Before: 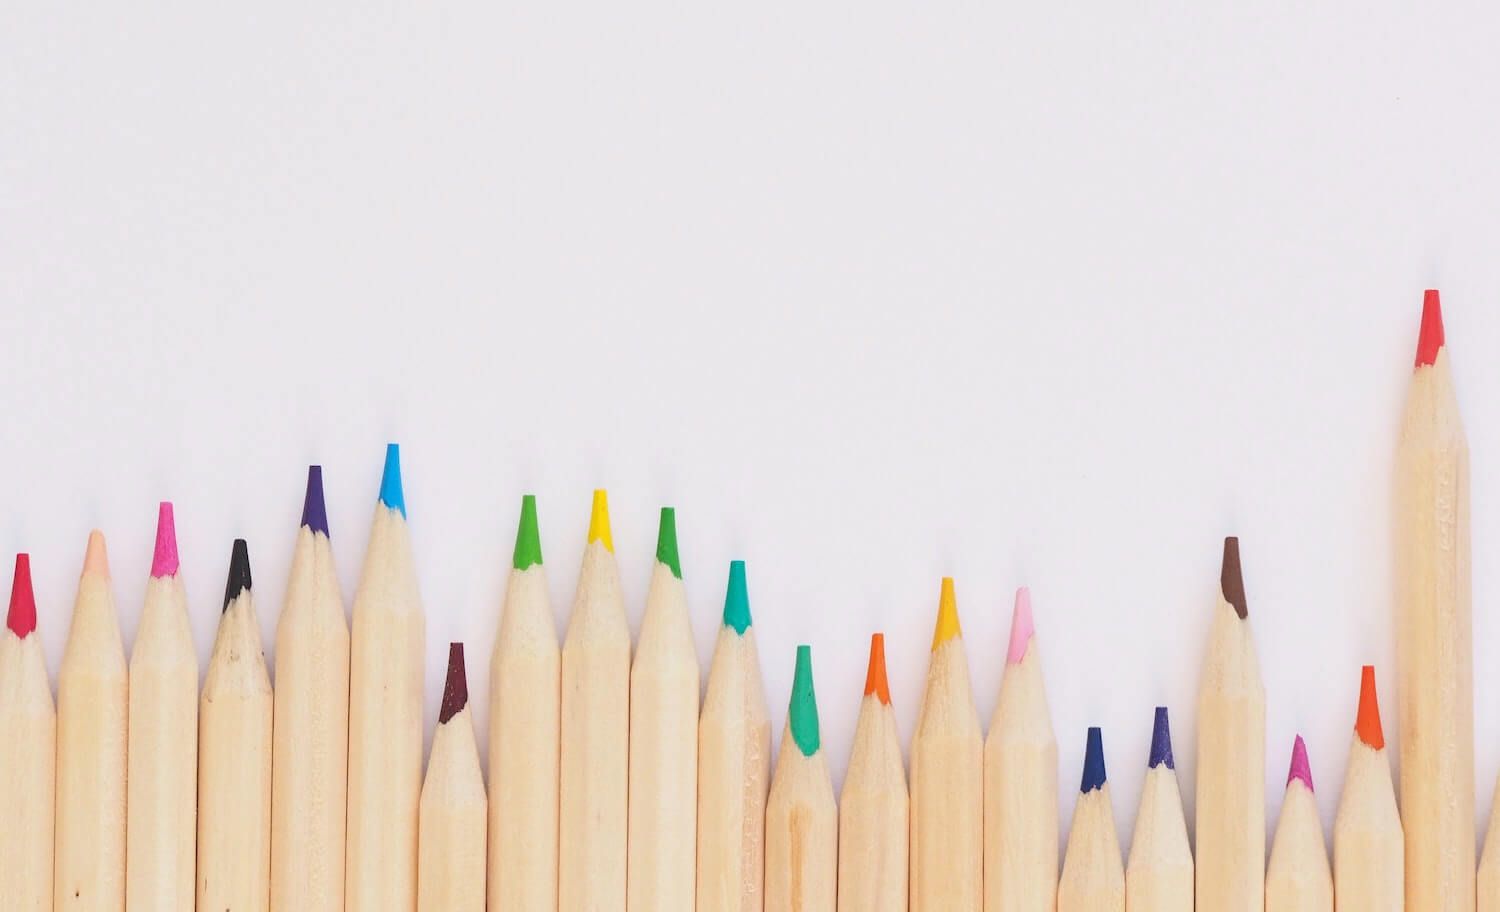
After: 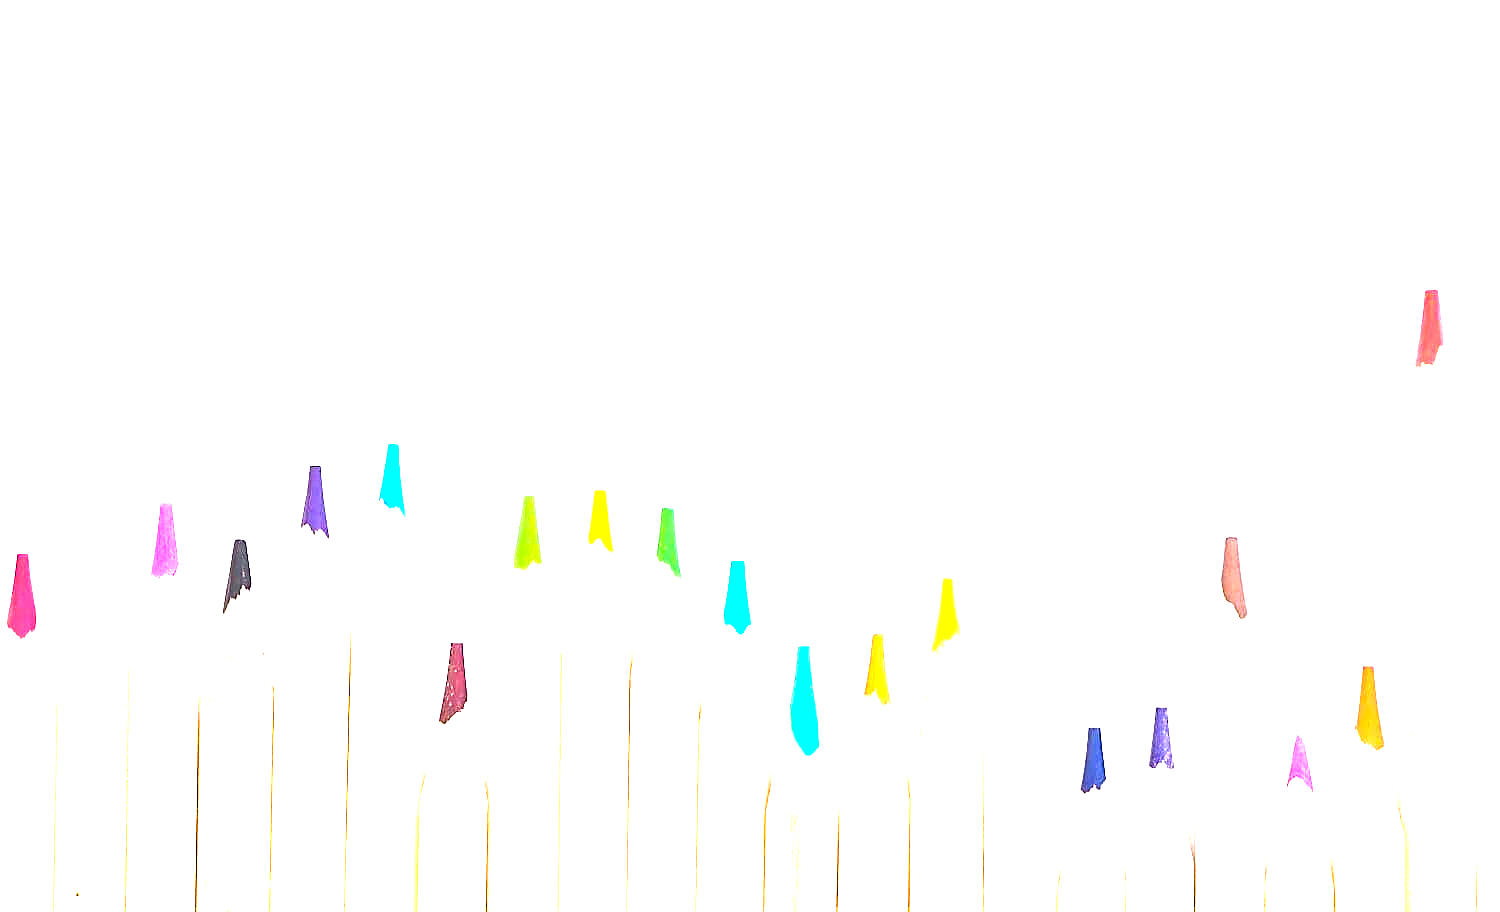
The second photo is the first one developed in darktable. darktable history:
exposure: exposure 2.248 EV, compensate highlight preservation false
color balance rgb: power › chroma 1.006%, power › hue 254.74°, linear chroma grading › global chroma 14.341%, perceptual saturation grading › global saturation 35.705%, perceptual saturation grading › shadows 34.558%, perceptual brilliance grading › global brilliance 14.17%, perceptual brilliance grading › shadows -35.791%
sharpen: amount 0.499
color correction: highlights b* 0.006, saturation 0.766
